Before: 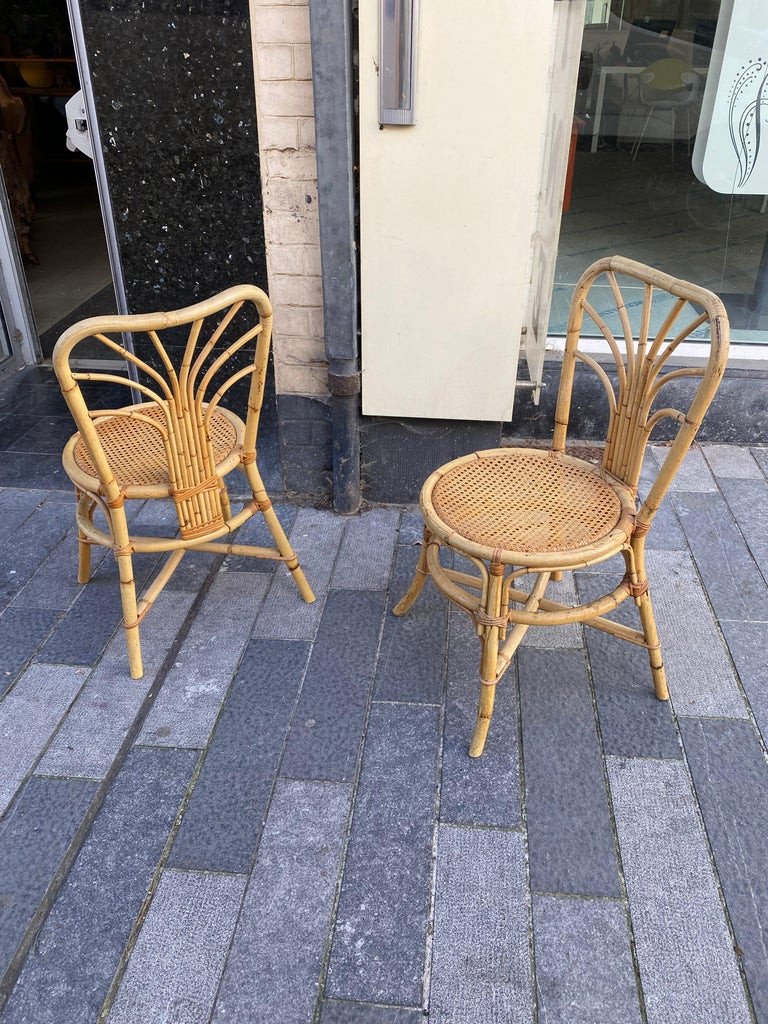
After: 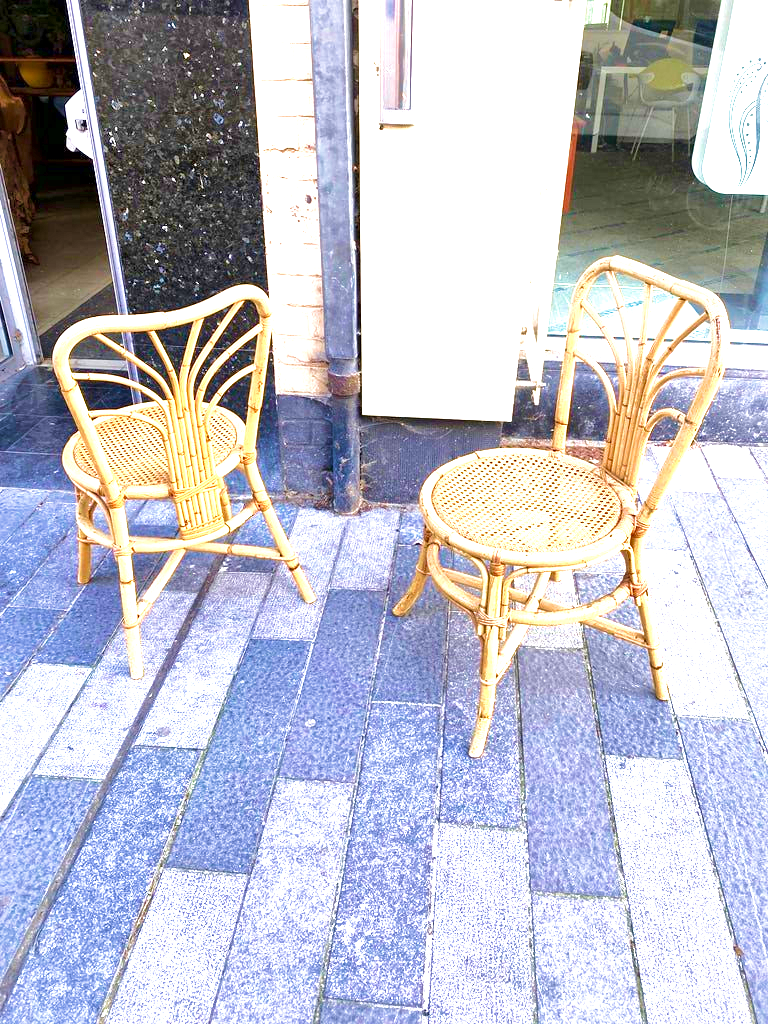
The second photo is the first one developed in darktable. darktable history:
local contrast: mode bilateral grid, contrast 50, coarseness 49, detail 150%, midtone range 0.2
color balance rgb: perceptual saturation grading › global saturation 15.224%, perceptual saturation grading › highlights -19.387%, perceptual saturation grading › shadows 19.455%, perceptual brilliance grading › mid-tones 10.62%, perceptual brilliance grading › shadows 14.315%
velvia: strength 75%
exposure: black level correction 0, exposure 1.595 EV, compensate exposure bias true, compensate highlight preservation false
